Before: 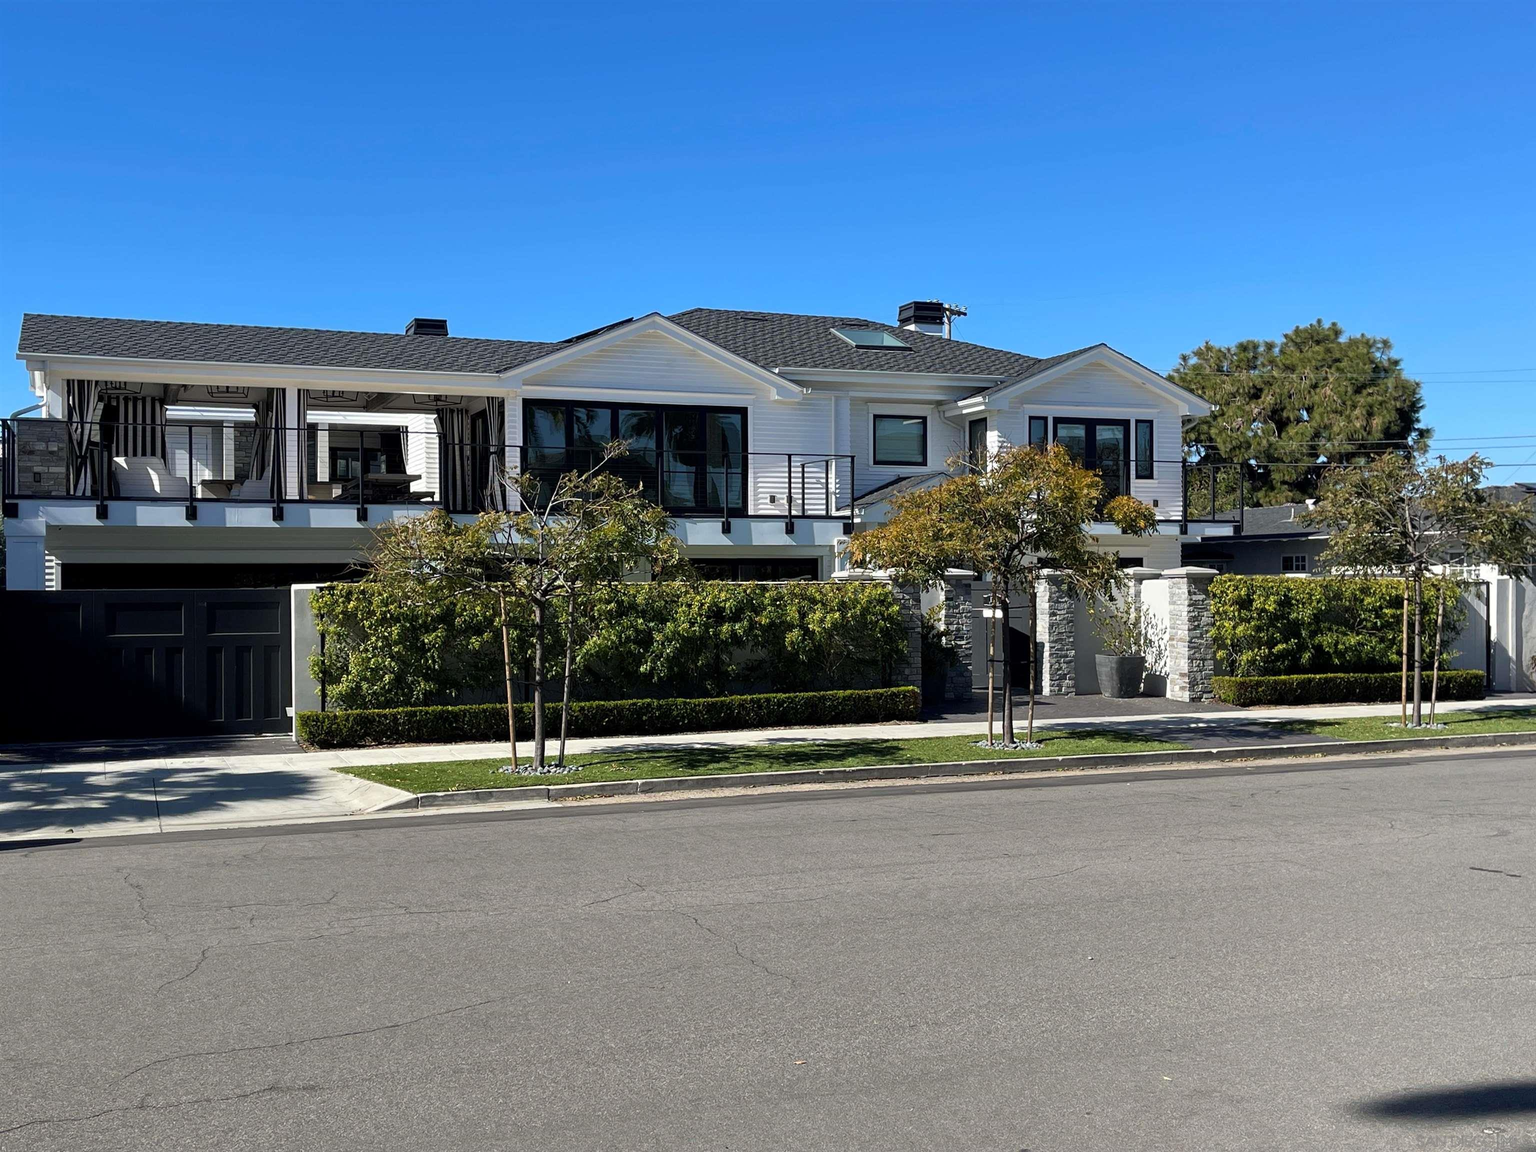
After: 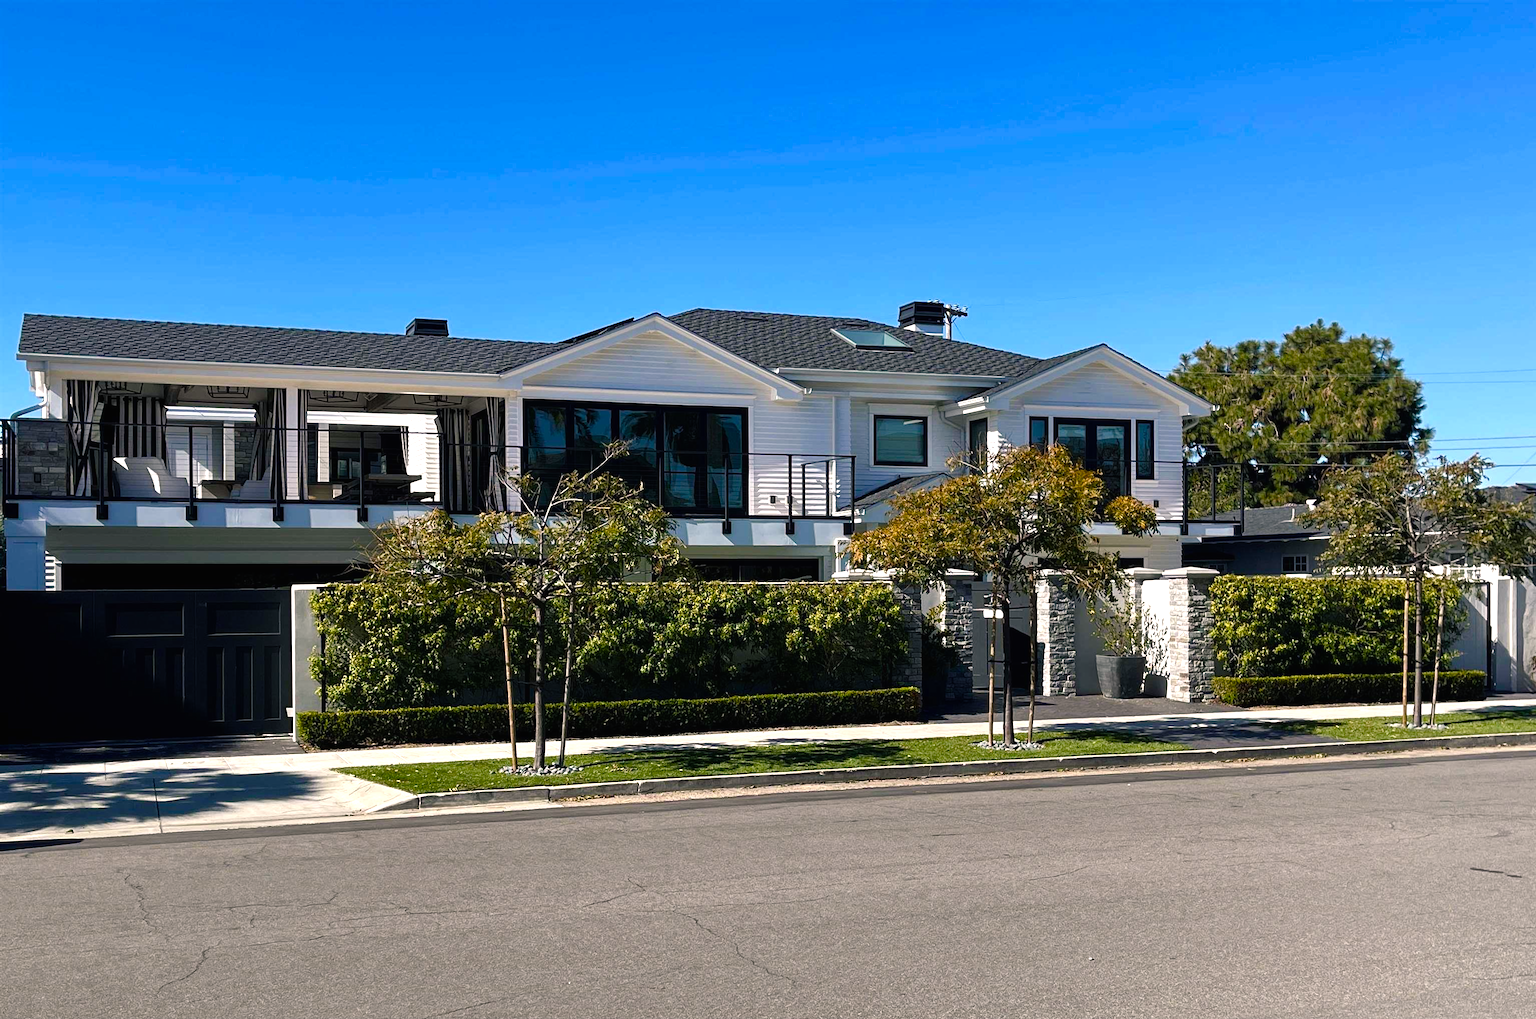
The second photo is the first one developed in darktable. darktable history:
crop and rotate: top 0%, bottom 11.49%
color balance rgb: shadows lift › chroma 1%, shadows lift › hue 217.2°, power › hue 310.8°, highlights gain › chroma 2%, highlights gain › hue 44.4°, global offset › luminance 0.25%, global offset › hue 171.6°, perceptual saturation grading › global saturation 14.09%, perceptual saturation grading › highlights -30%, perceptual saturation grading › shadows 50.67%, global vibrance 25%, contrast 20%
